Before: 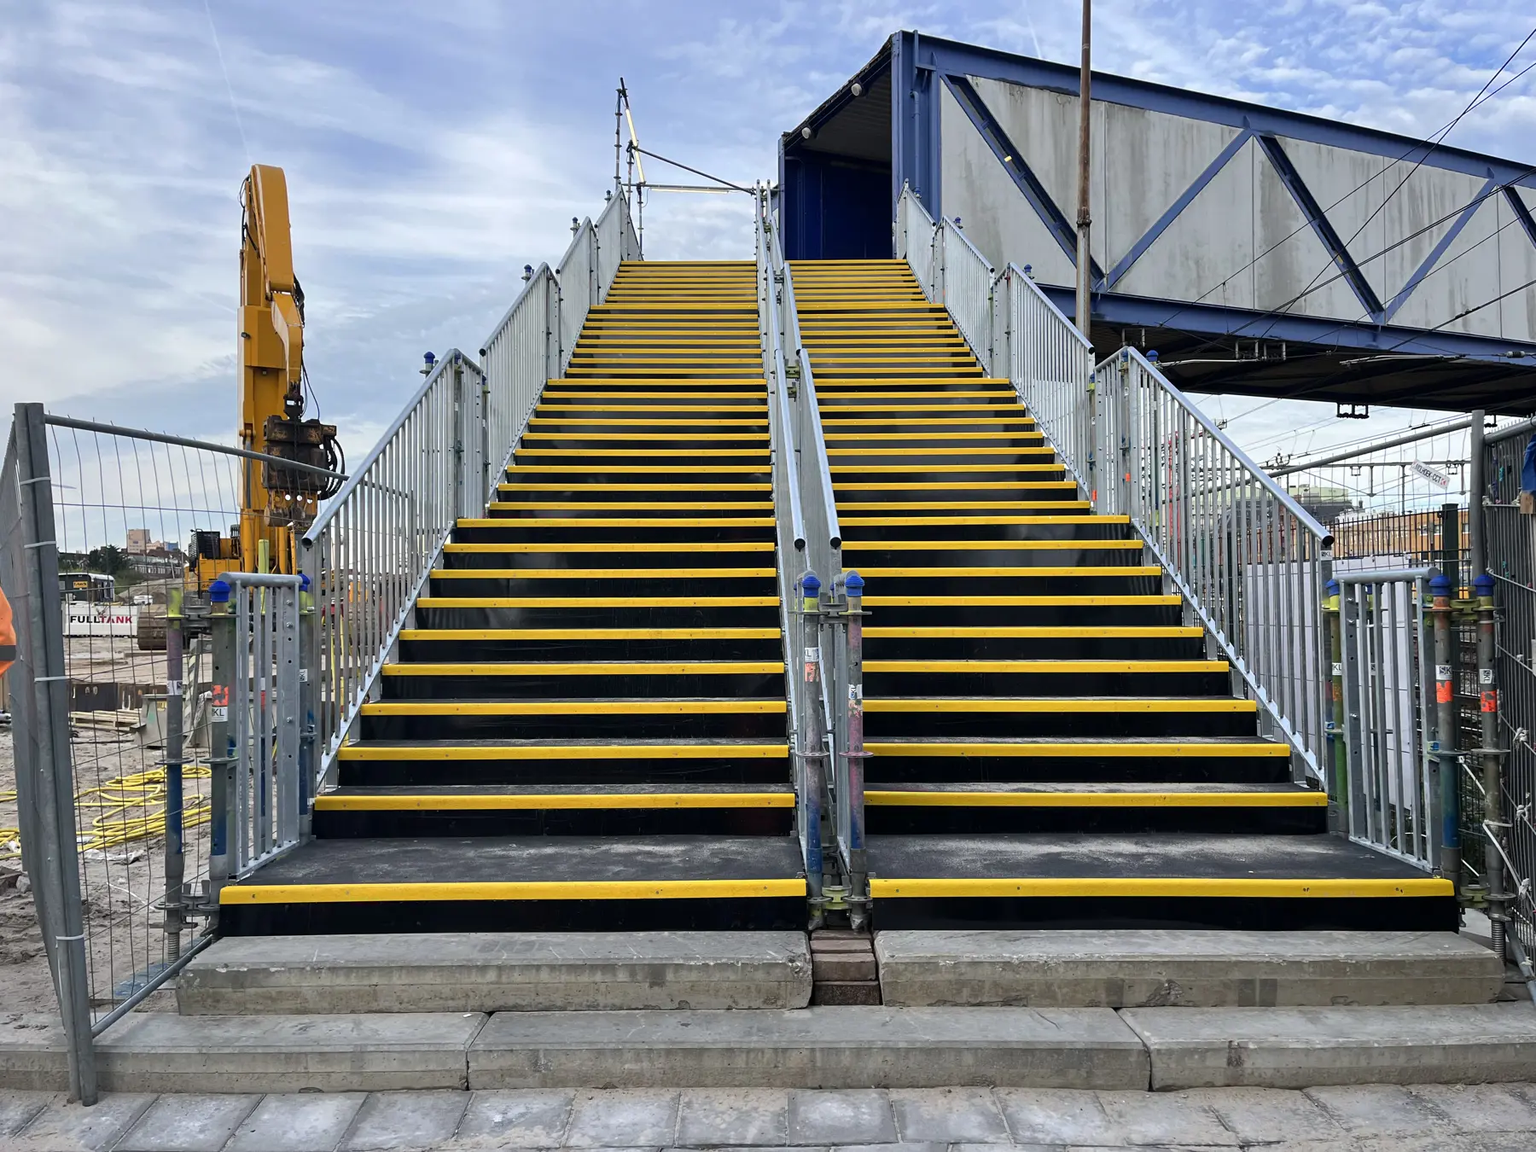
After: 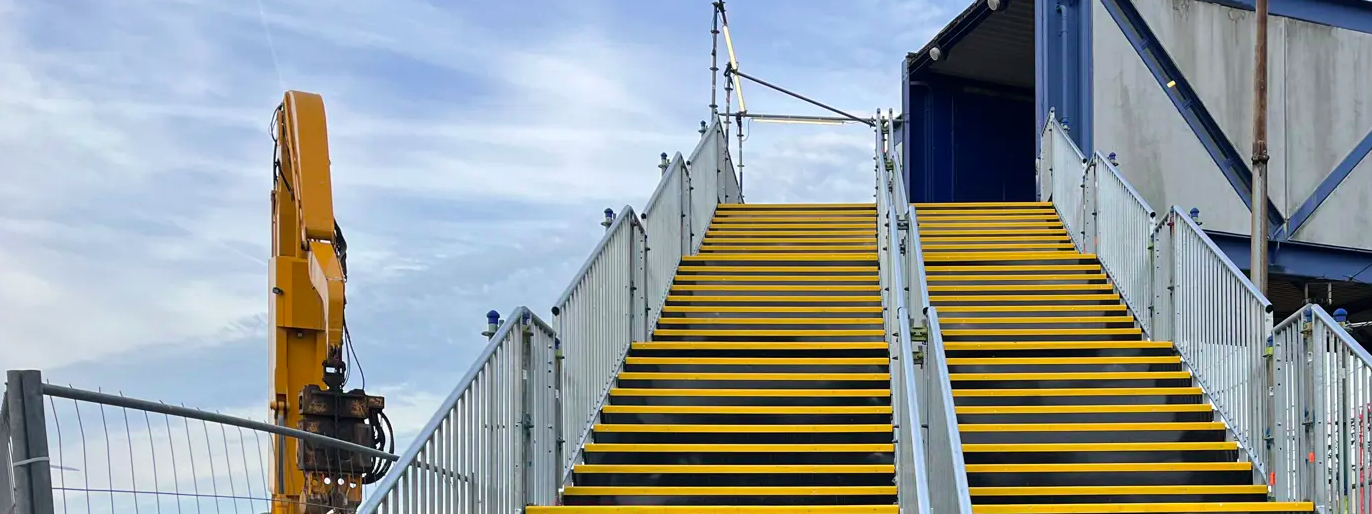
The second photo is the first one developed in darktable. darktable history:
crop: left 0.579%, top 7.627%, right 23.167%, bottom 54.275%
velvia: strength 10%
